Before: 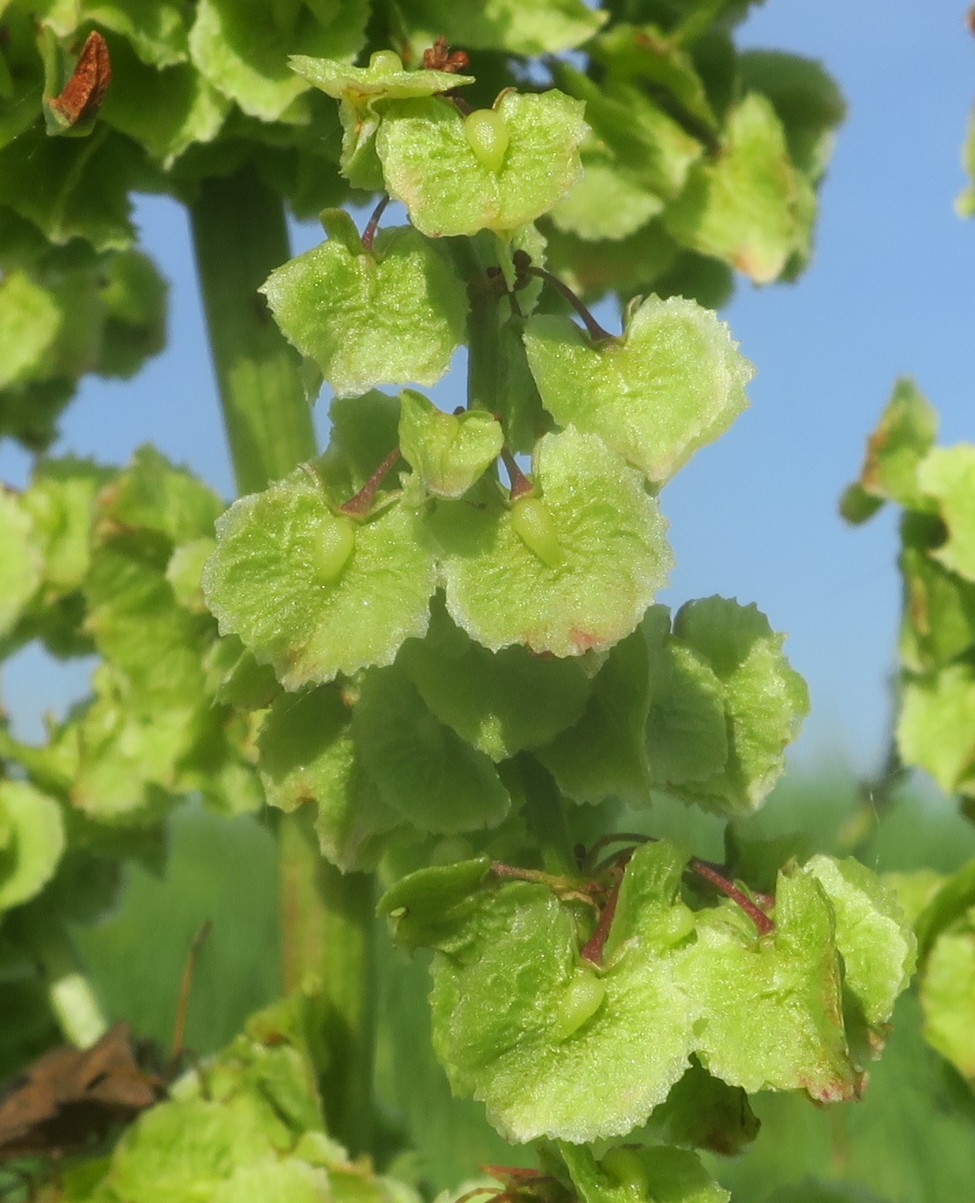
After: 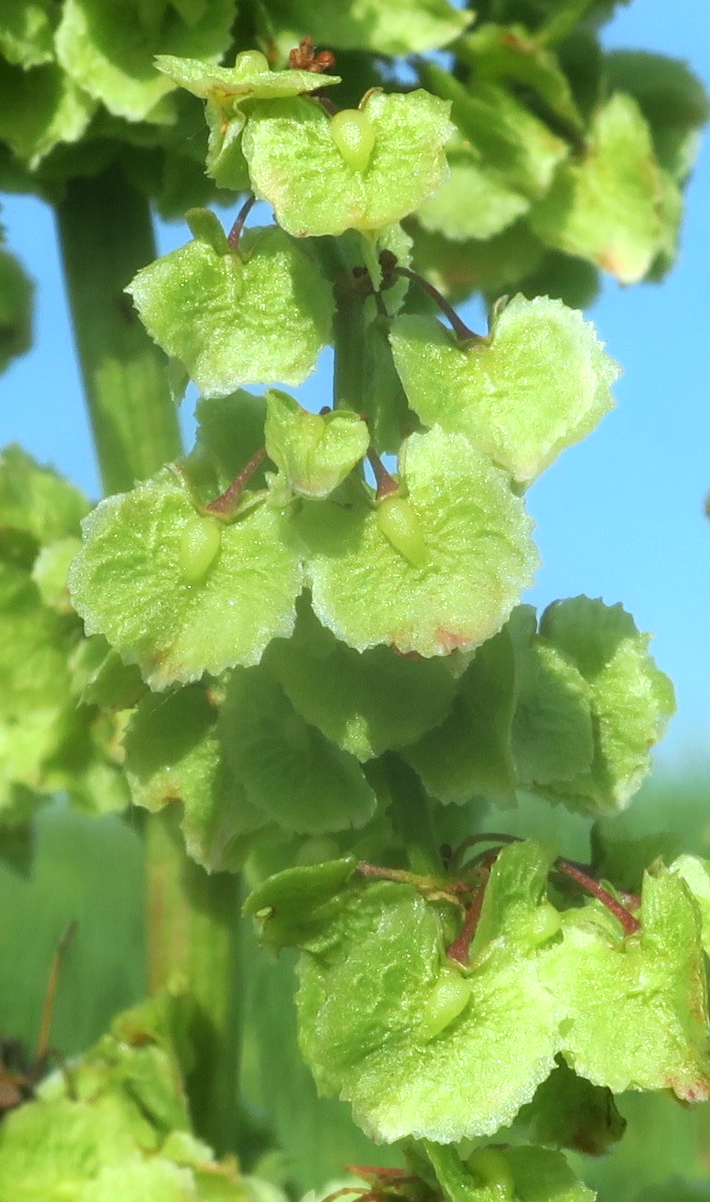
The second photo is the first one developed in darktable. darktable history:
color calibration: output R [1.063, -0.012, -0.003, 0], output G [0, 1.022, 0.021, 0], output B [-0.079, 0.047, 1, 0], illuminant Planckian (black body), x 0.376, y 0.374, temperature 4108.87 K, gamut compression 1.72
crop: left 13.816%, right 13.265%
tone equalizer: -8 EV -0.408 EV, -7 EV -0.414 EV, -6 EV -0.372 EV, -5 EV -0.226 EV, -3 EV 0.235 EV, -2 EV 0.308 EV, -1 EV 0.367 EV, +0 EV 0.434 EV
